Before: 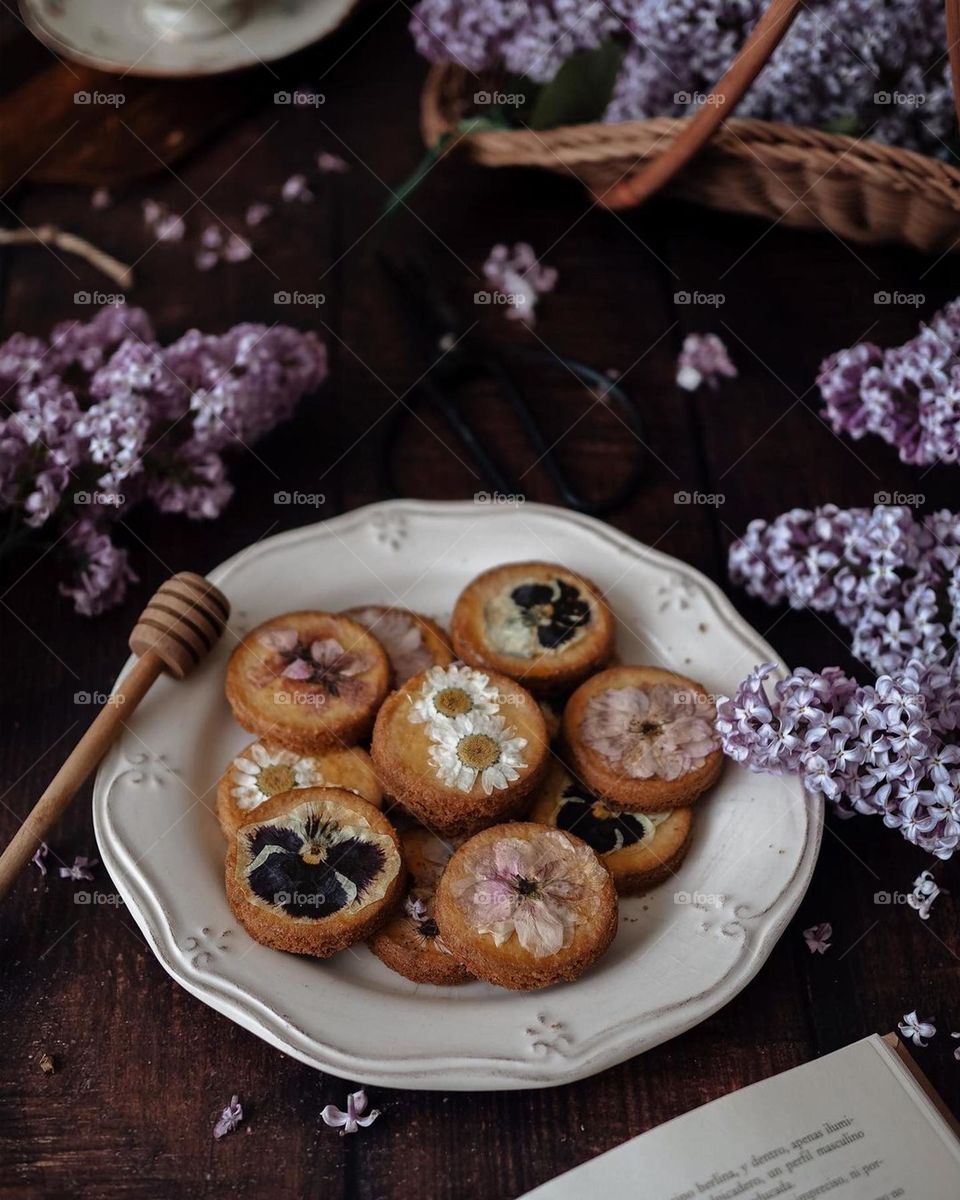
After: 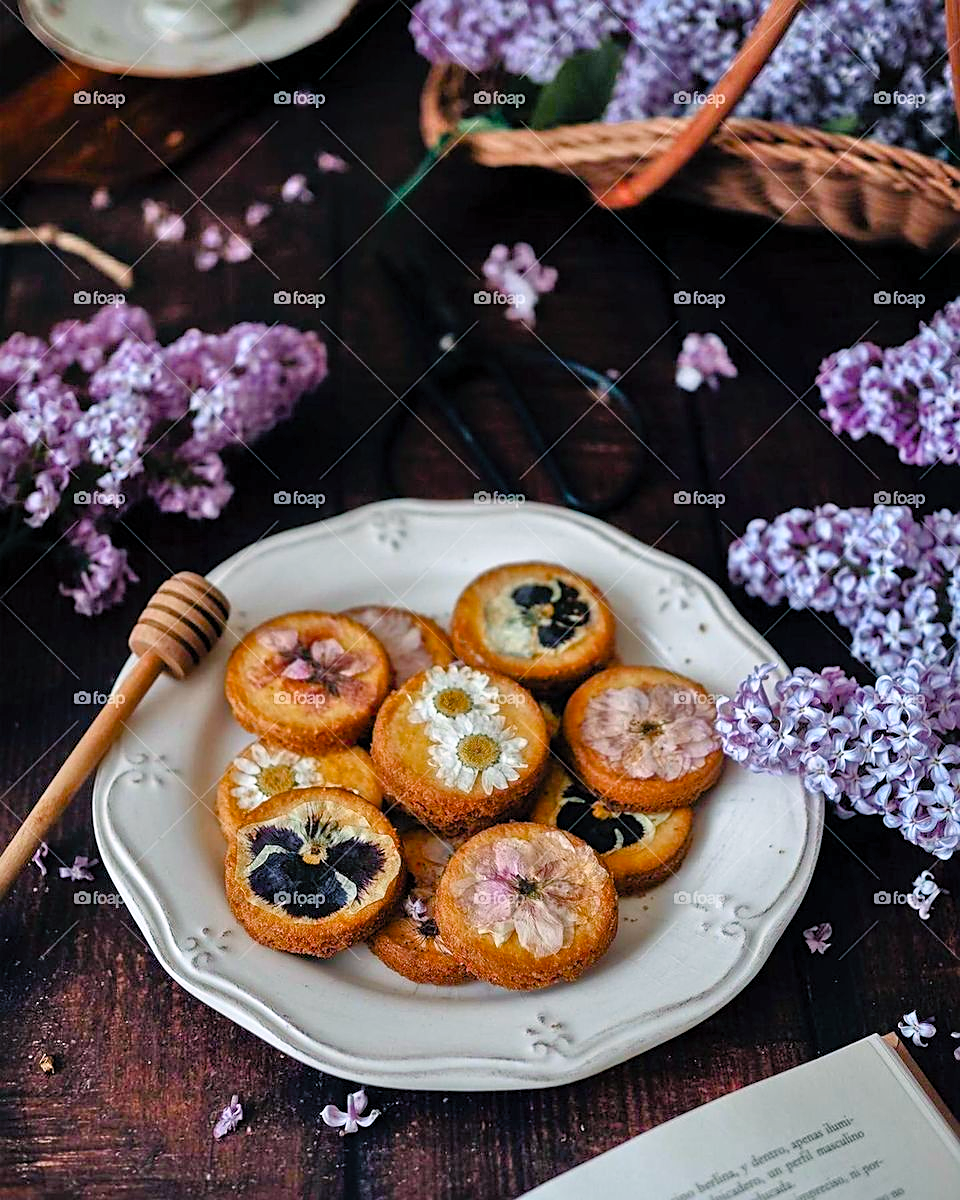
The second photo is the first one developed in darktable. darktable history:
sharpen: on, module defaults
contrast brightness saturation: contrast 0.199, brightness 0.166, saturation 0.23
tone equalizer: -7 EV 0.15 EV, -6 EV 0.576 EV, -5 EV 1.18 EV, -4 EV 1.36 EV, -3 EV 1.13 EV, -2 EV 0.6 EV, -1 EV 0.165 EV
shadows and highlights: radius 127.71, shadows 21.12, highlights -22.39, low approximation 0.01
color balance rgb: power › luminance -7.789%, power › chroma 1.1%, power › hue 217.53°, perceptual saturation grading › global saturation 27.264%, perceptual saturation grading › highlights -27.746%, perceptual saturation grading › mid-tones 15.847%, perceptual saturation grading › shadows 33.754%
